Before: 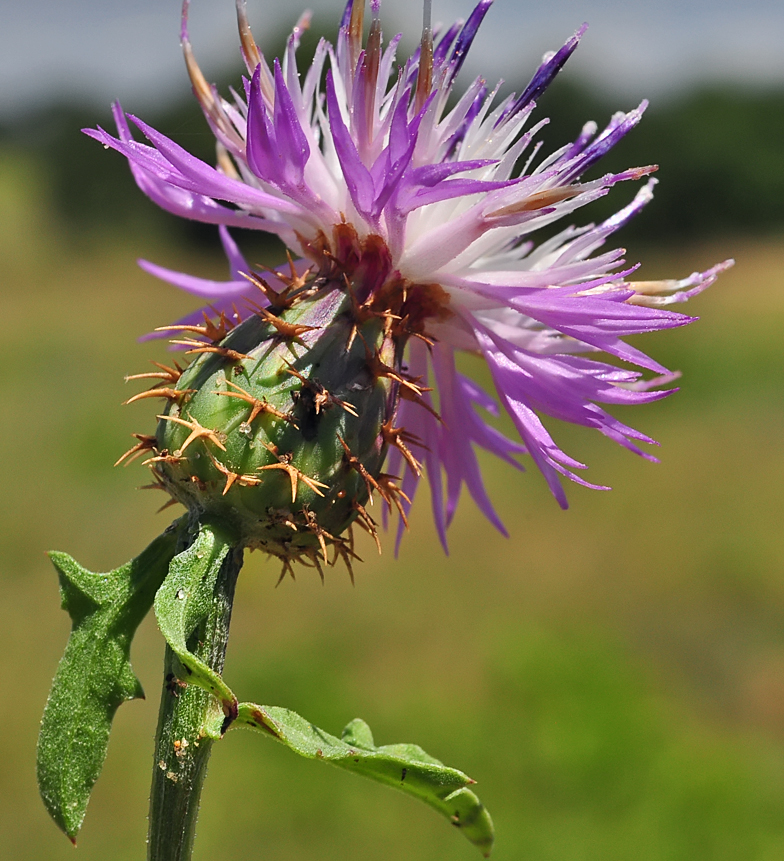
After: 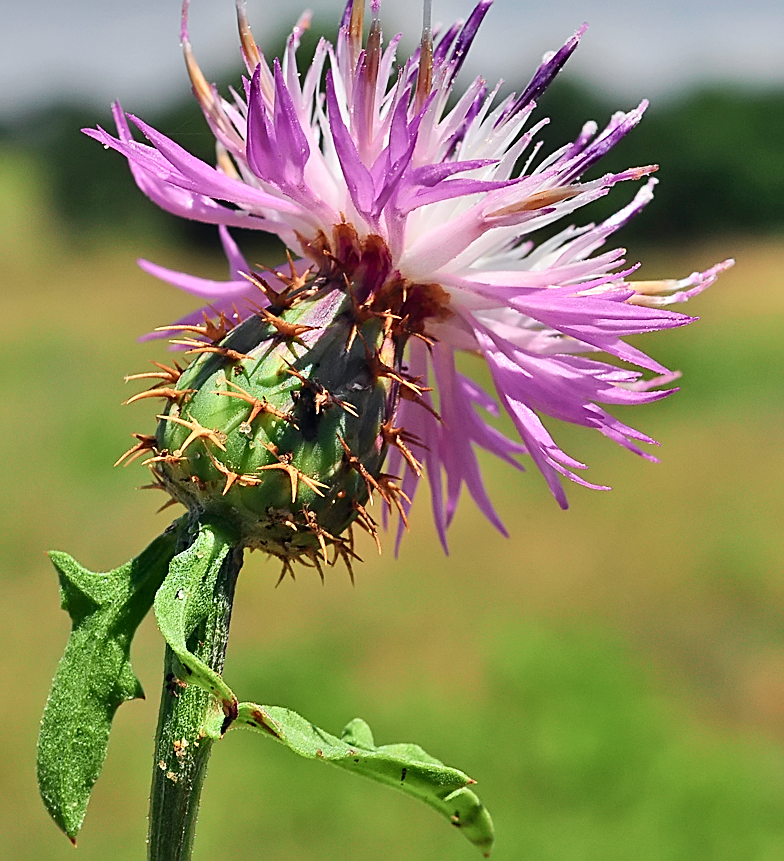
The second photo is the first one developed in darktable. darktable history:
tone curve: curves: ch0 [(0, 0) (0.051, 0.047) (0.102, 0.099) (0.228, 0.275) (0.432, 0.535) (0.695, 0.778) (0.908, 0.946) (1, 1)]; ch1 [(0, 0) (0.339, 0.298) (0.402, 0.363) (0.453, 0.413) (0.485, 0.469) (0.494, 0.493) (0.504, 0.501) (0.525, 0.534) (0.563, 0.595) (0.597, 0.638) (1, 1)]; ch2 [(0, 0) (0.48, 0.48) (0.504, 0.5) (0.539, 0.554) (0.59, 0.63) (0.642, 0.684) (0.824, 0.815) (1, 1)], color space Lab, independent channels, preserve colors none
contrast brightness saturation: contrast 0.107, saturation -0.168
sharpen: on, module defaults
